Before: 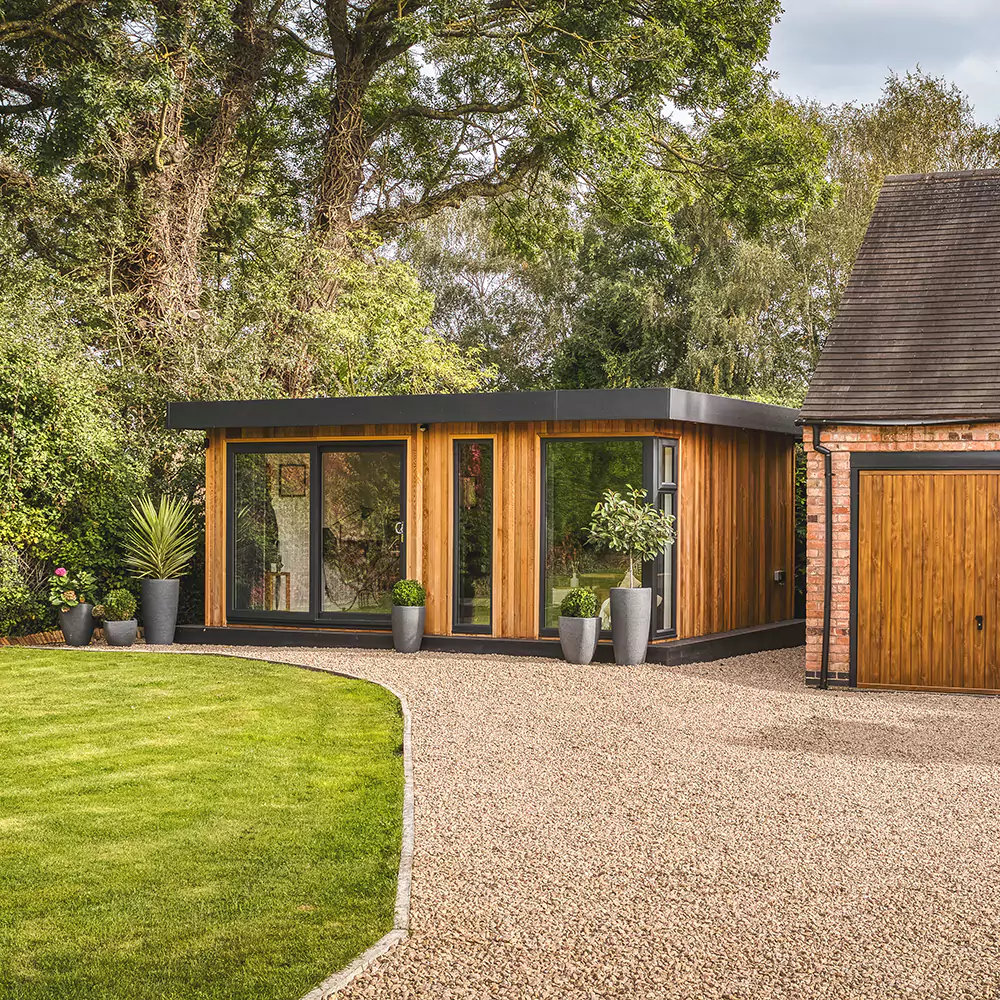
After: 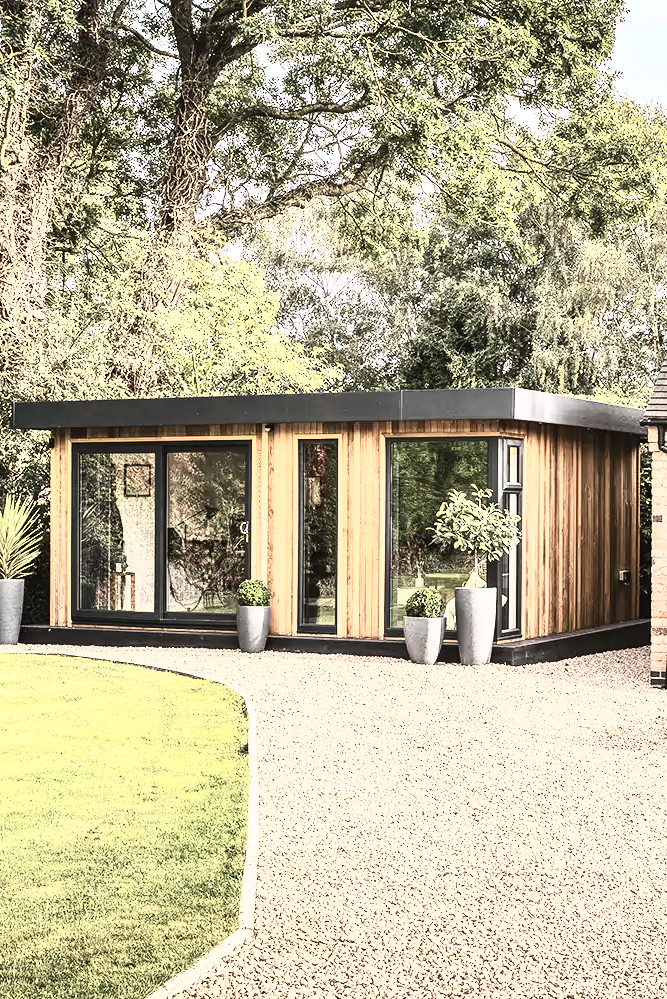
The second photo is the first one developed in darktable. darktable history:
crop and rotate: left 15.51%, right 17.713%
contrast brightness saturation: contrast 0.572, brightness 0.567, saturation -0.329
tone curve: curves: ch0 [(0, 0) (0.003, 0.003) (0.011, 0.005) (0.025, 0.008) (0.044, 0.012) (0.069, 0.02) (0.1, 0.031) (0.136, 0.047) (0.177, 0.088) (0.224, 0.141) (0.277, 0.222) (0.335, 0.32) (0.399, 0.422) (0.468, 0.523) (0.543, 0.623) (0.623, 0.716) (0.709, 0.796) (0.801, 0.878) (0.898, 0.957) (1, 1)], color space Lab, independent channels, preserve colors none
